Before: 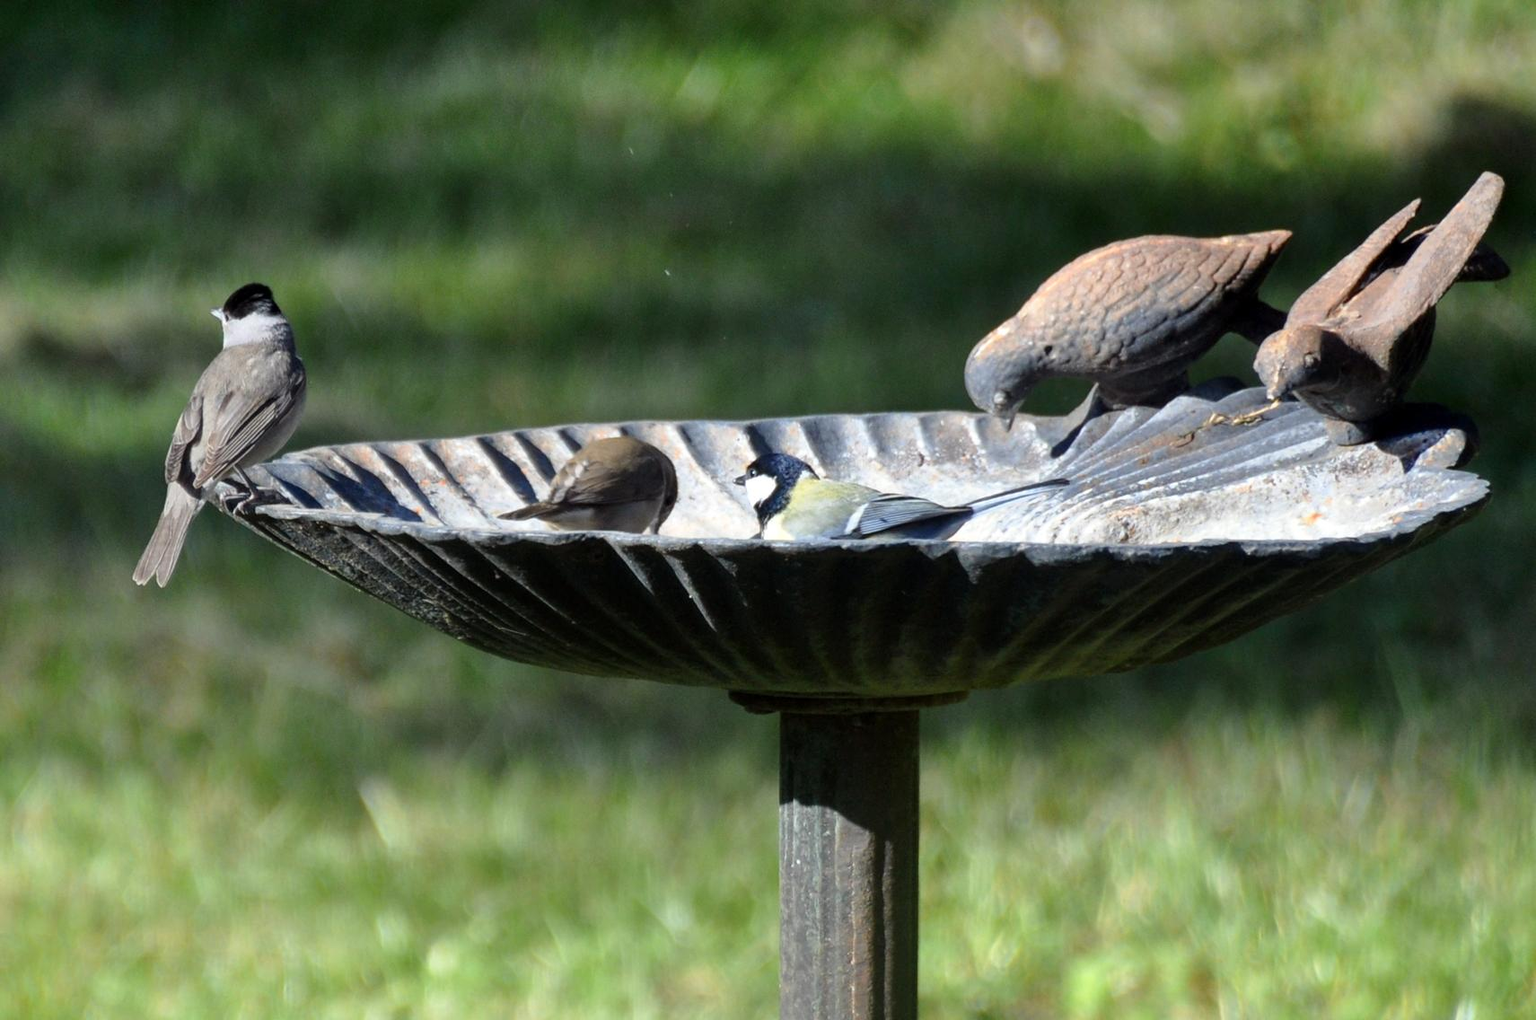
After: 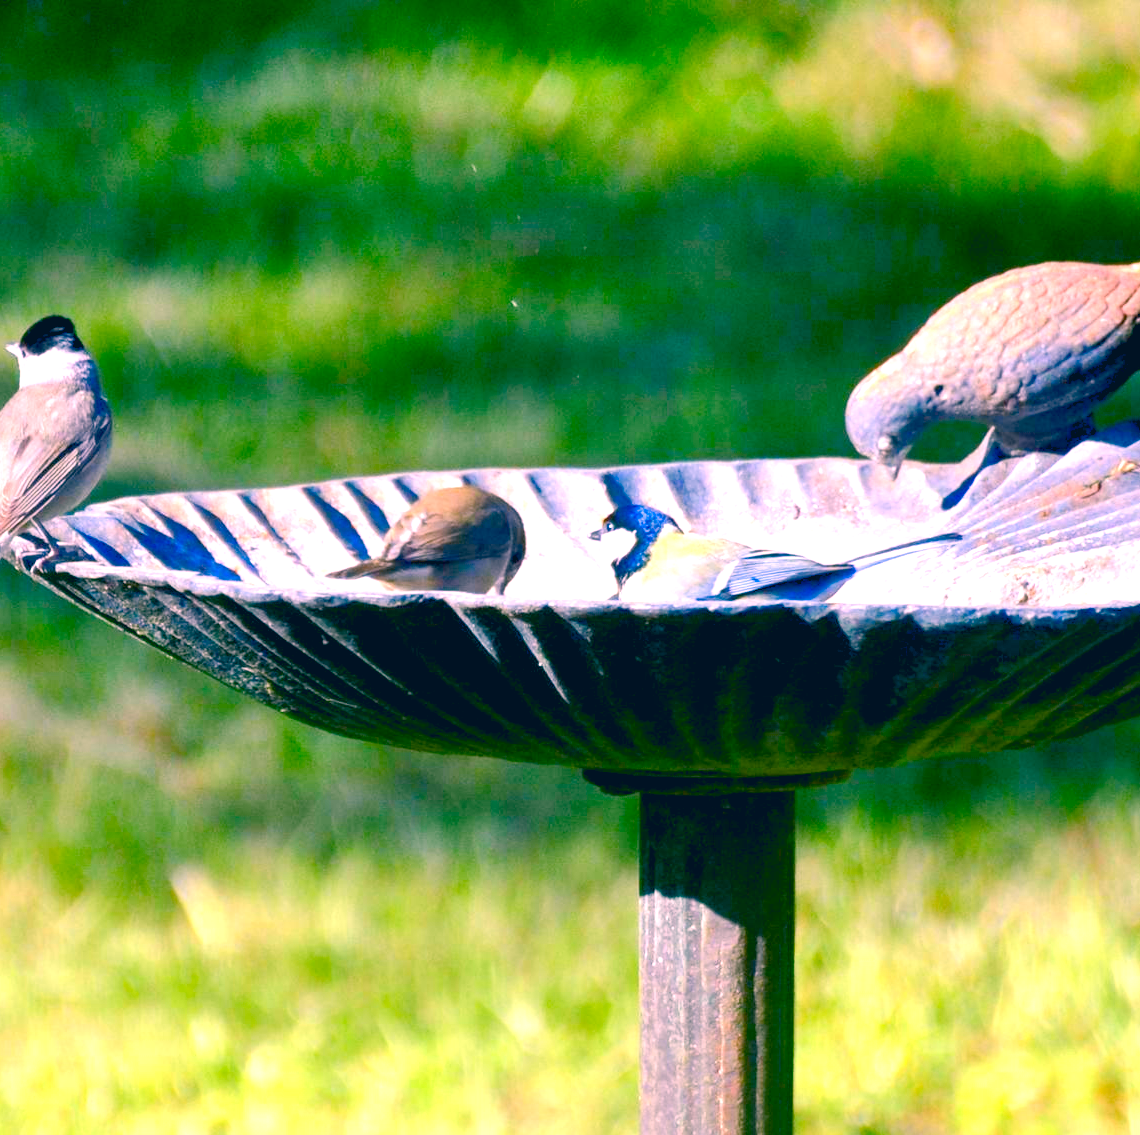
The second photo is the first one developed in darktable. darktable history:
crop and rotate: left 13.409%, right 19.924%
color correction: highlights a* 17.03, highlights b* 0.205, shadows a* -15.38, shadows b* -14.56, saturation 1.5
color balance rgb: global offset › luminance -0.5%, perceptual saturation grading › highlights -17.77%, perceptual saturation grading › mid-tones 33.1%, perceptual saturation grading › shadows 50.52%, perceptual brilliance grading › highlights 10.8%, perceptual brilliance grading › shadows -10.8%, global vibrance 24.22%, contrast -25%
exposure: black level correction 0.001, exposure 1.3 EV, compensate highlight preservation false
